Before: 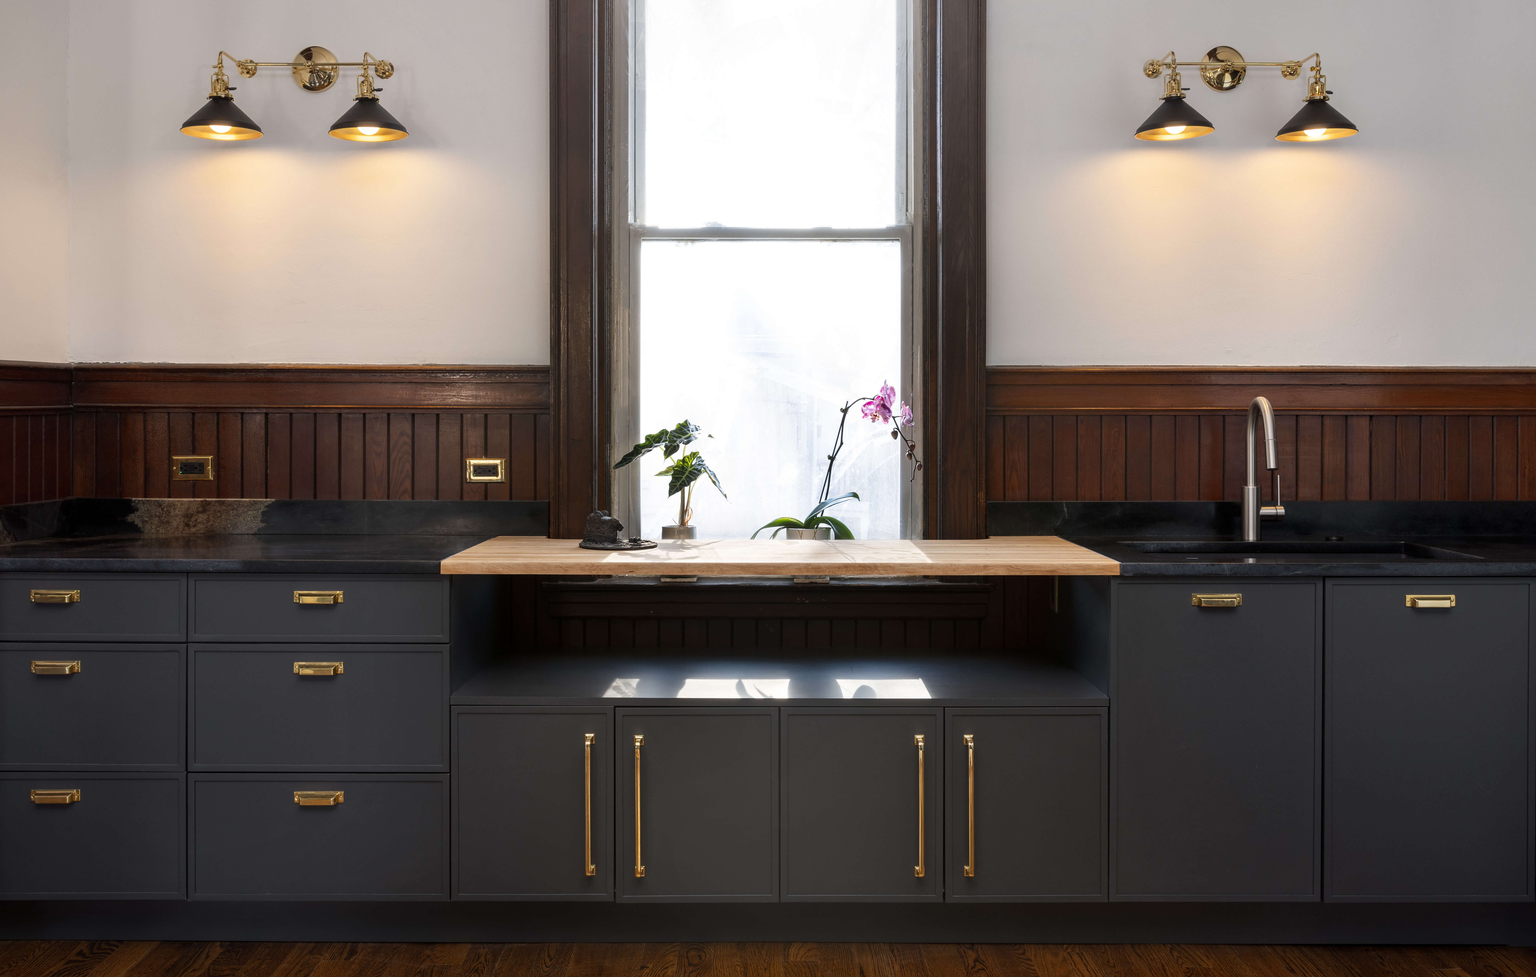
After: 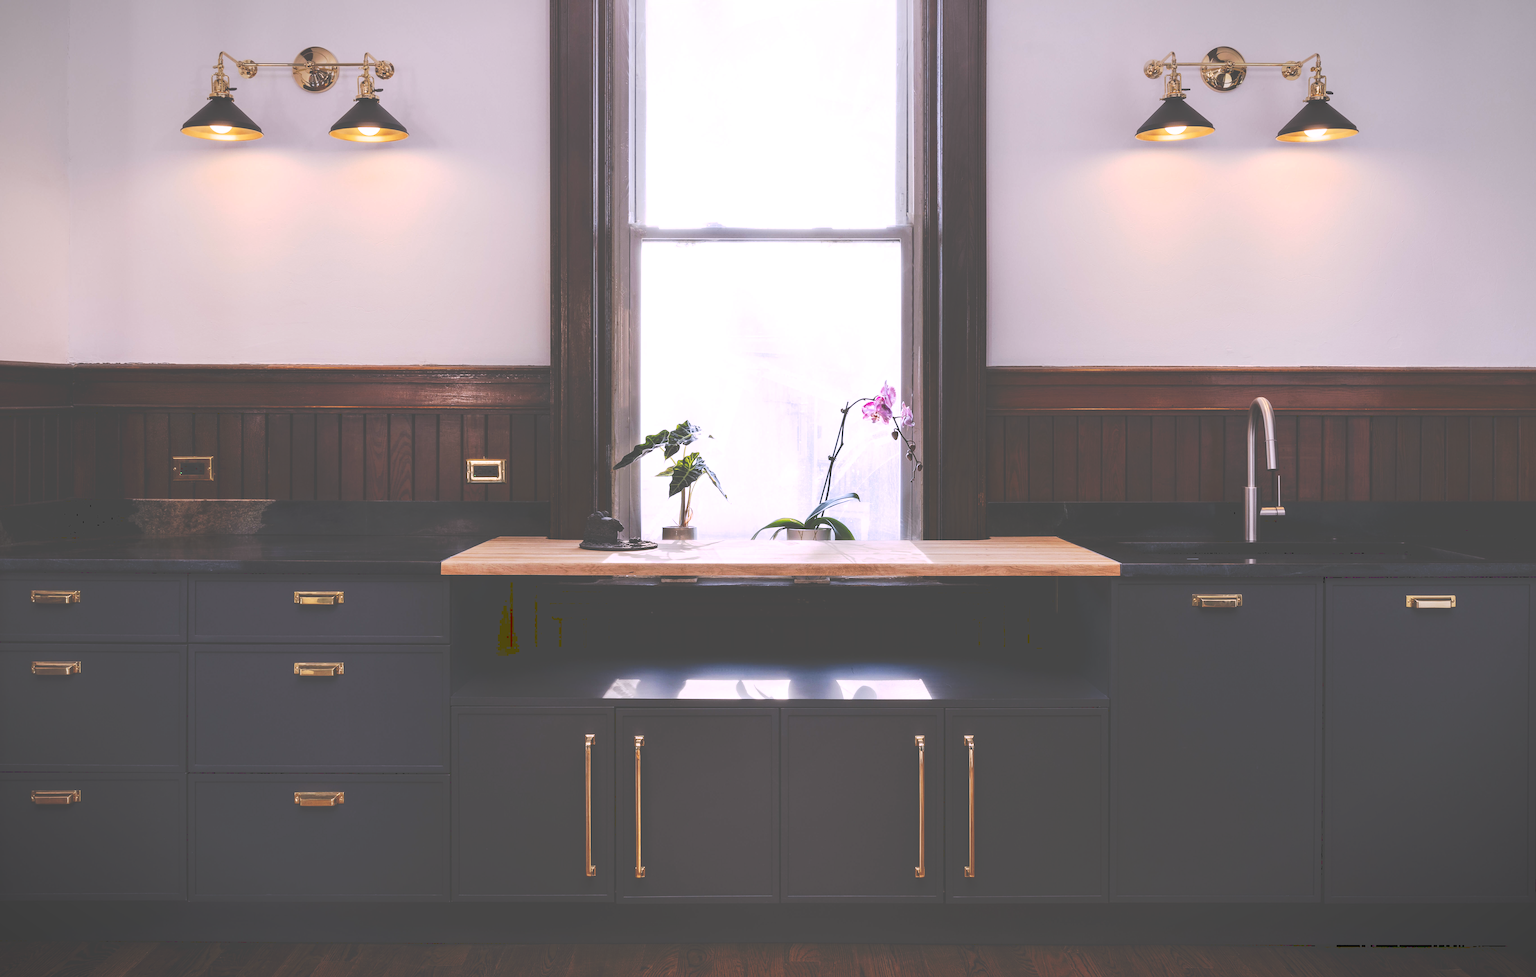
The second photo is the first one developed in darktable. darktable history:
vignetting: fall-off start 100%, fall-off radius 64.94%, automatic ratio true, unbound false
white balance: red 1.066, blue 1.119
tone curve: curves: ch0 [(0, 0) (0.003, 0.299) (0.011, 0.299) (0.025, 0.299) (0.044, 0.299) (0.069, 0.3) (0.1, 0.306) (0.136, 0.316) (0.177, 0.326) (0.224, 0.338) (0.277, 0.366) (0.335, 0.406) (0.399, 0.462) (0.468, 0.533) (0.543, 0.607) (0.623, 0.7) (0.709, 0.775) (0.801, 0.843) (0.898, 0.903) (1, 1)], preserve colors none
